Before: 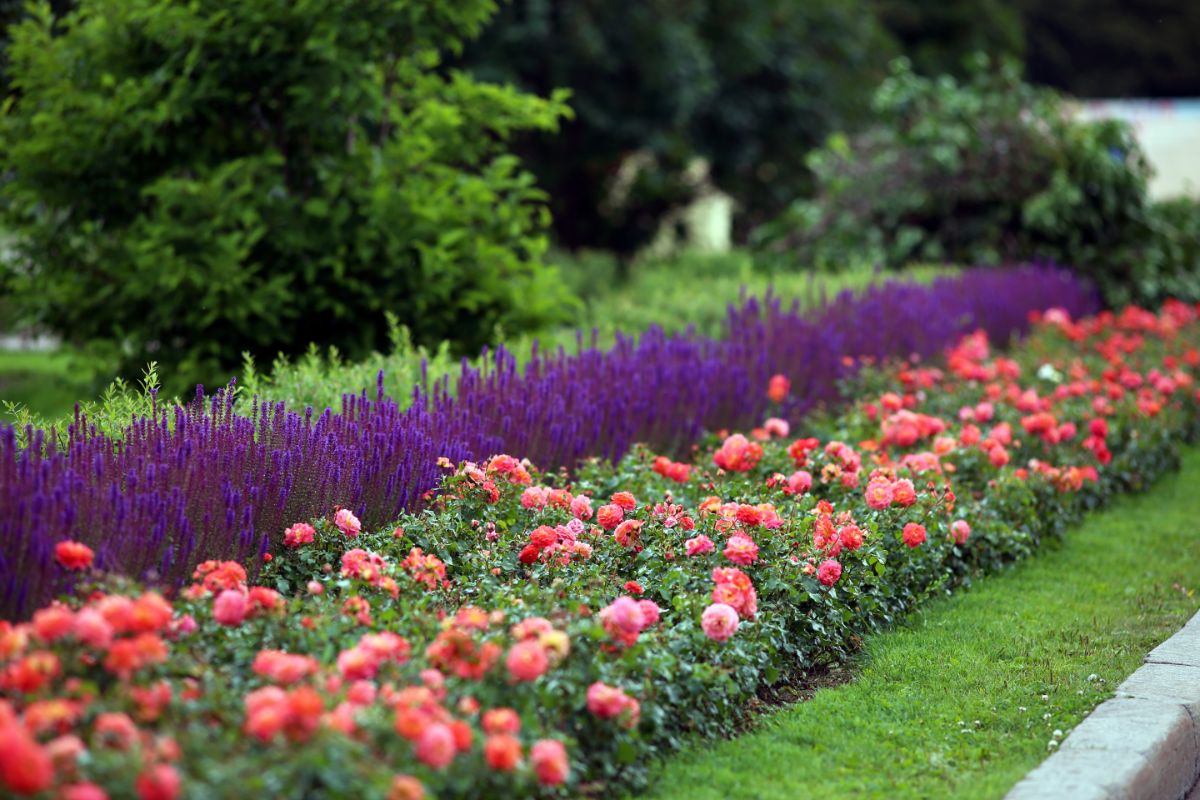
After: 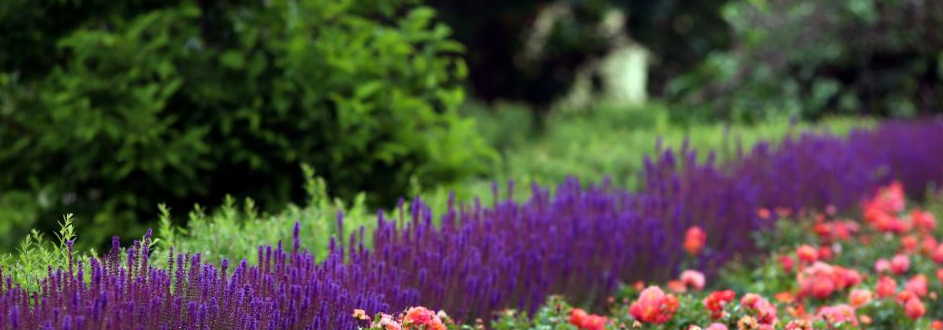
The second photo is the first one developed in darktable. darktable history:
crop: left 7.05%, top 18.502%, right 14.351%, bottom 40.231%
